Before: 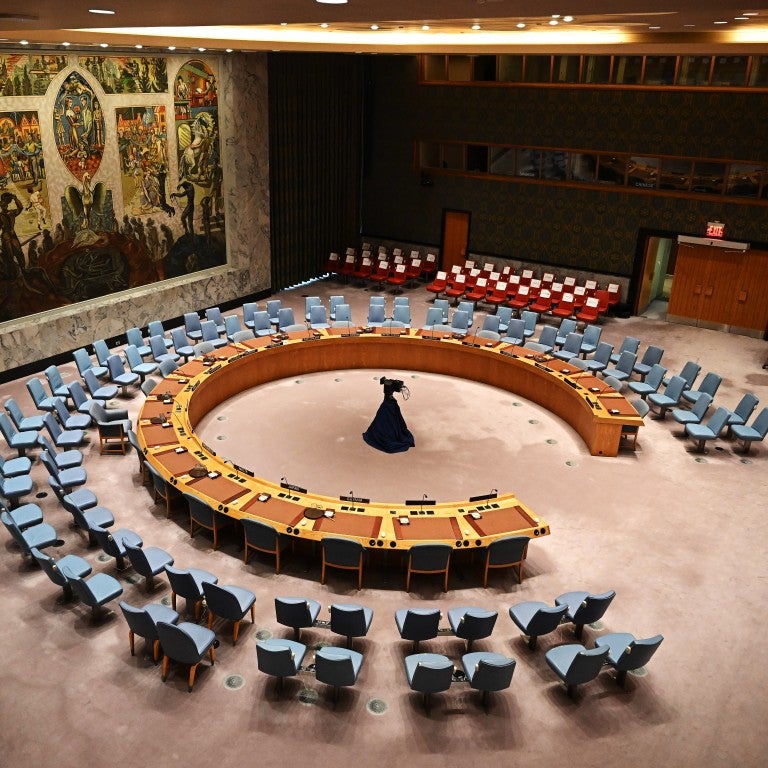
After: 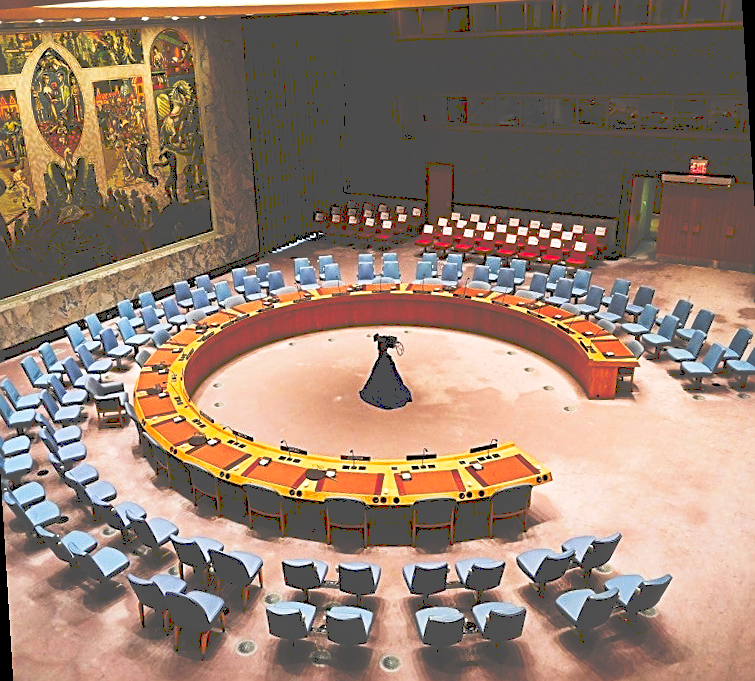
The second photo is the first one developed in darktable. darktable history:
rotate and perspective: rotation -3.52°, crop left 0.036, crop right 0.964, crop top 0.081, crop bottom 0.919
white balance: red 1.004, blue 1.024
color correction: saturation 1.32
tone curve: curves: ch0 [(0, 0) (0.003, 0.319) (0.011, 0.319) (0.025, 0.323) (0.044, 0.323) (0.069, 0.327) (0.1, 0.33) (0.136, 0.338) (0.177, 0.348) (0.224, 0.361) (0.277, 0.374) (0.335, 0.398) (0.399, 0.444) (0.468, 0.516) (0.543, 0.595) (0.623, 0.694) (0.709, 0.793) (0.801, 0.883) (0.898, 0.942) (1, 1)], preserve colors none
sharpen: on, module defaults
